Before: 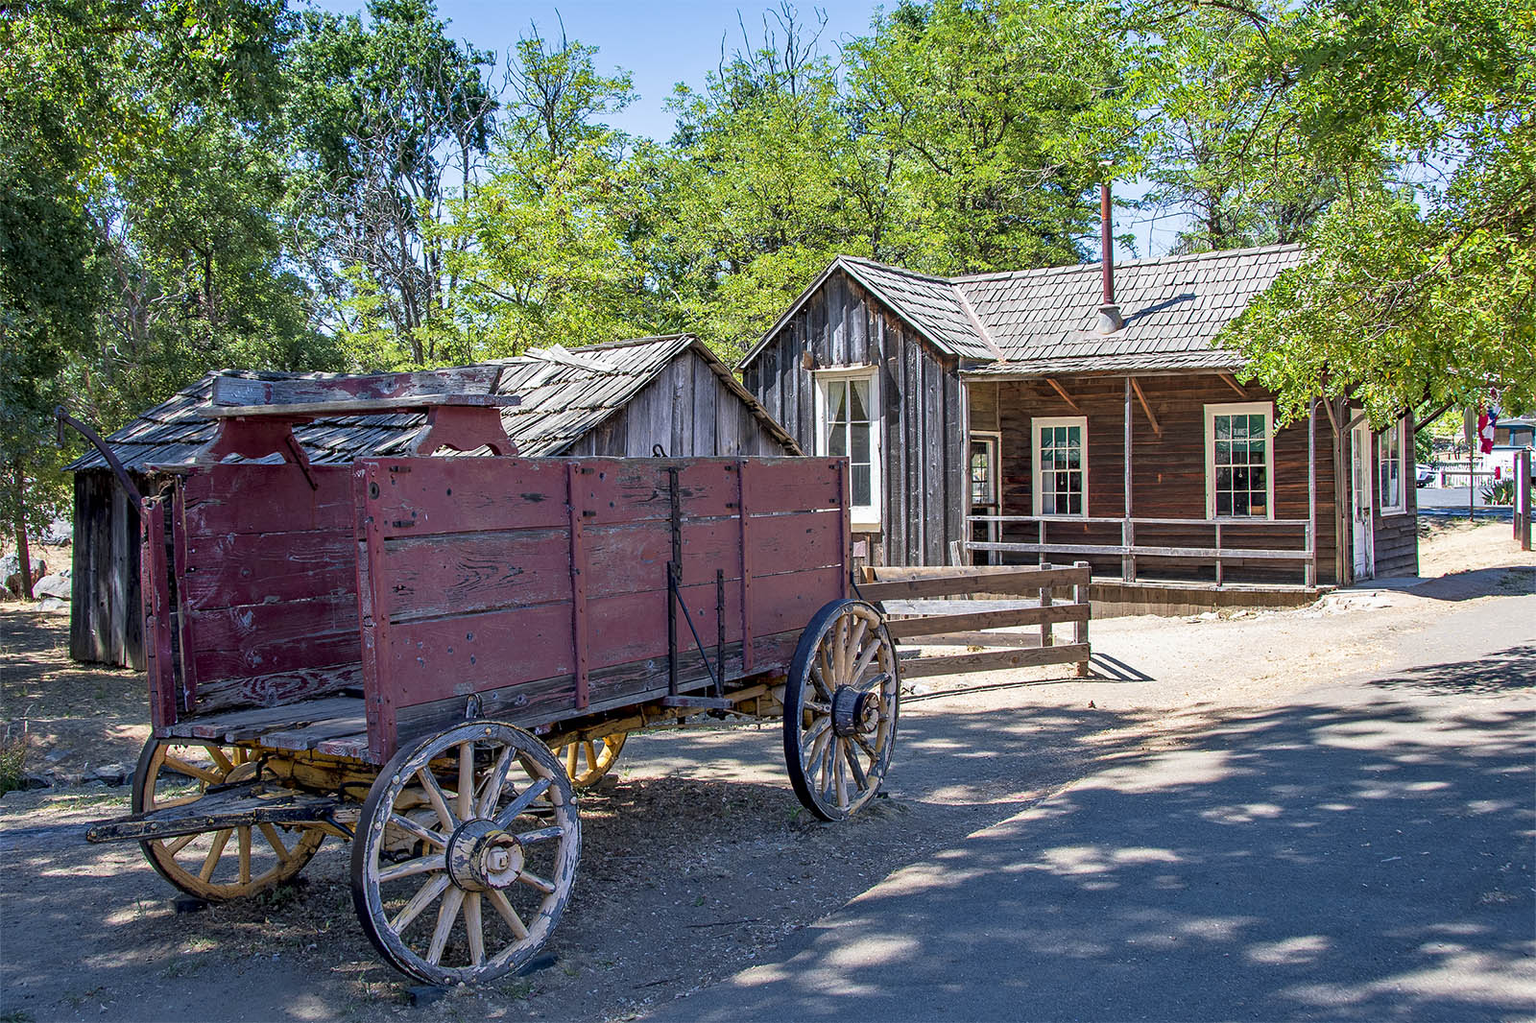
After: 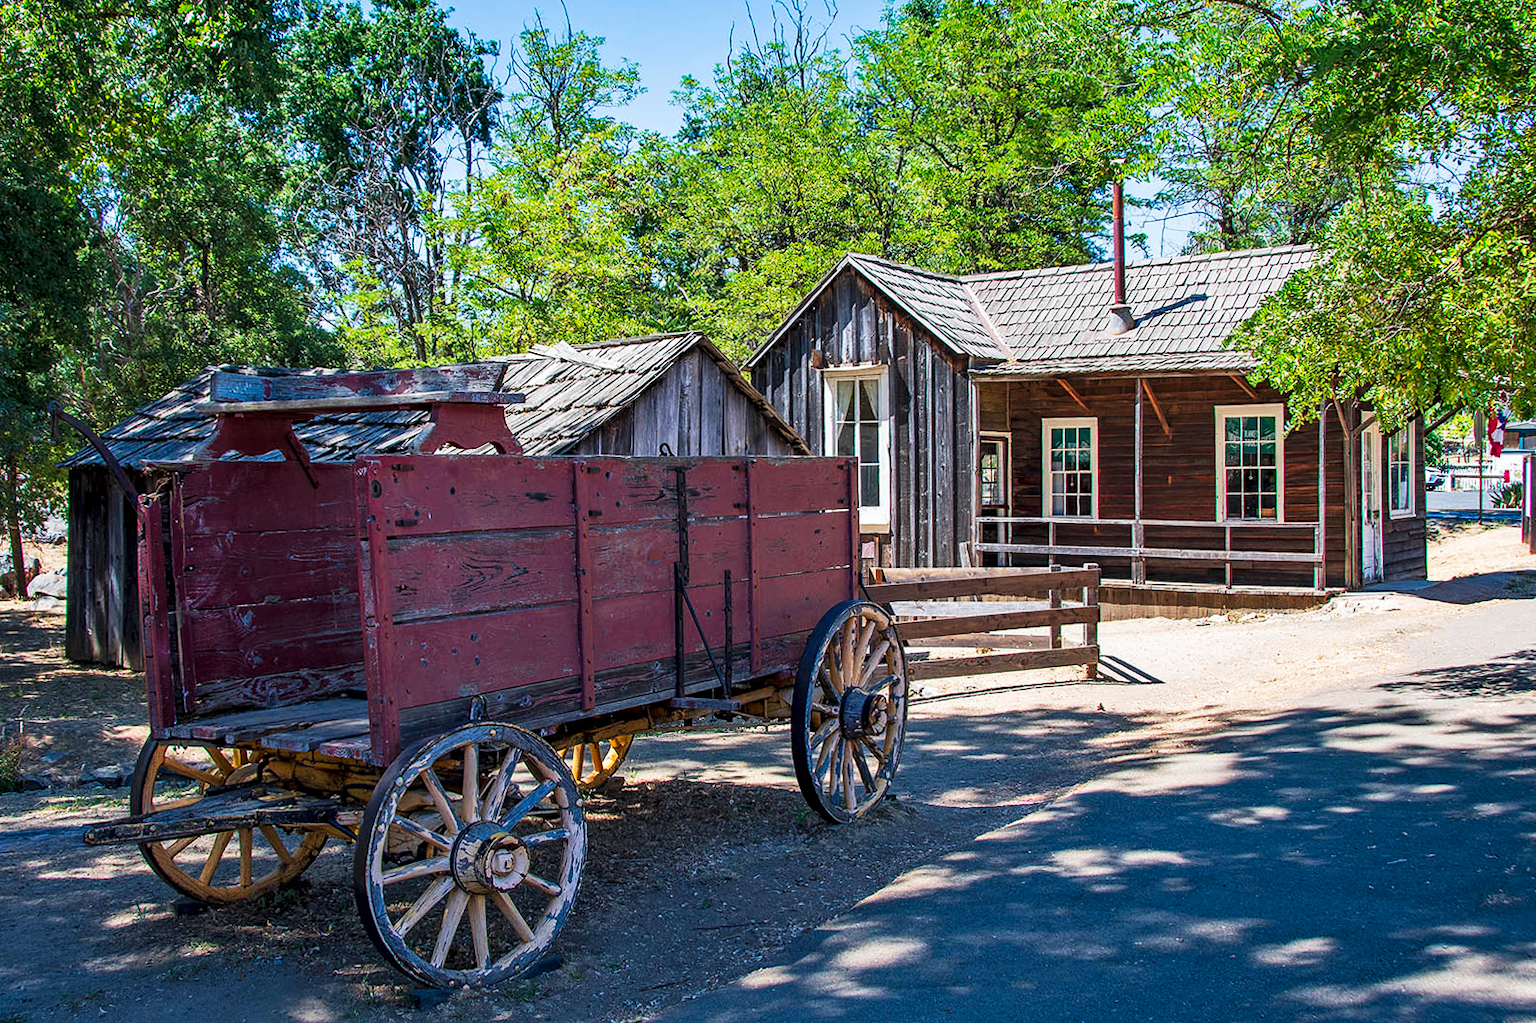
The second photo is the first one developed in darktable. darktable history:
tone curve: curves: ch0 [(0, 0) (0.003, 0.003) (0.011, 0.012) (0.025, 0.024) (0.044, 0.039) (0.069, 0.052) (0.1, 0.072) (0.136, 0.097) (0.177, 0.128) (0.224, 0.168) (0.277, 0.217) (0.335, 0.276) (0.399, 0.345) (0.468, 0.429) (0.543, 0.524) (0.623, 0.628) (0.709, 0.732) (0.801, 0.829) (0.898, 0.919) (1, 1)], preserve colors none
rotate and perspective: rotation 0.174°, lens shift (vertical) 0.013, lens shift (horizontal) 0.019, shear 0.001, automatic cropping original format, crop left 0.007, crop right 0.991, crop top 0.016, crop bottom 0.997
